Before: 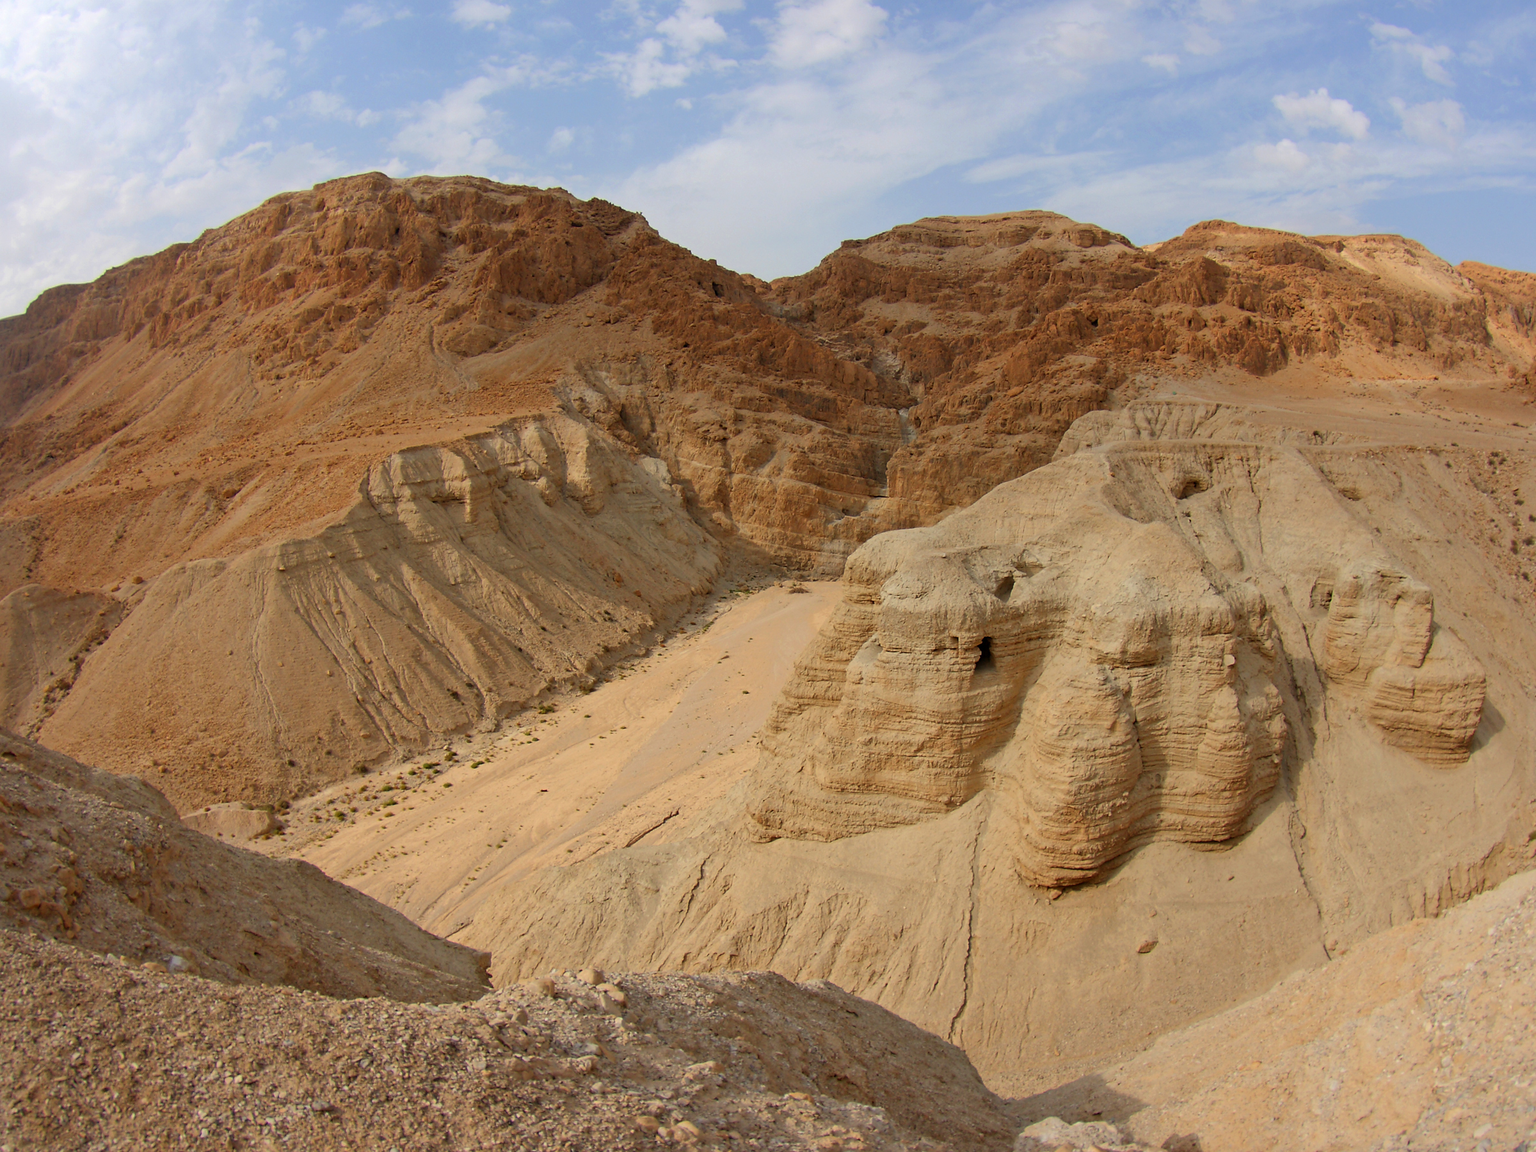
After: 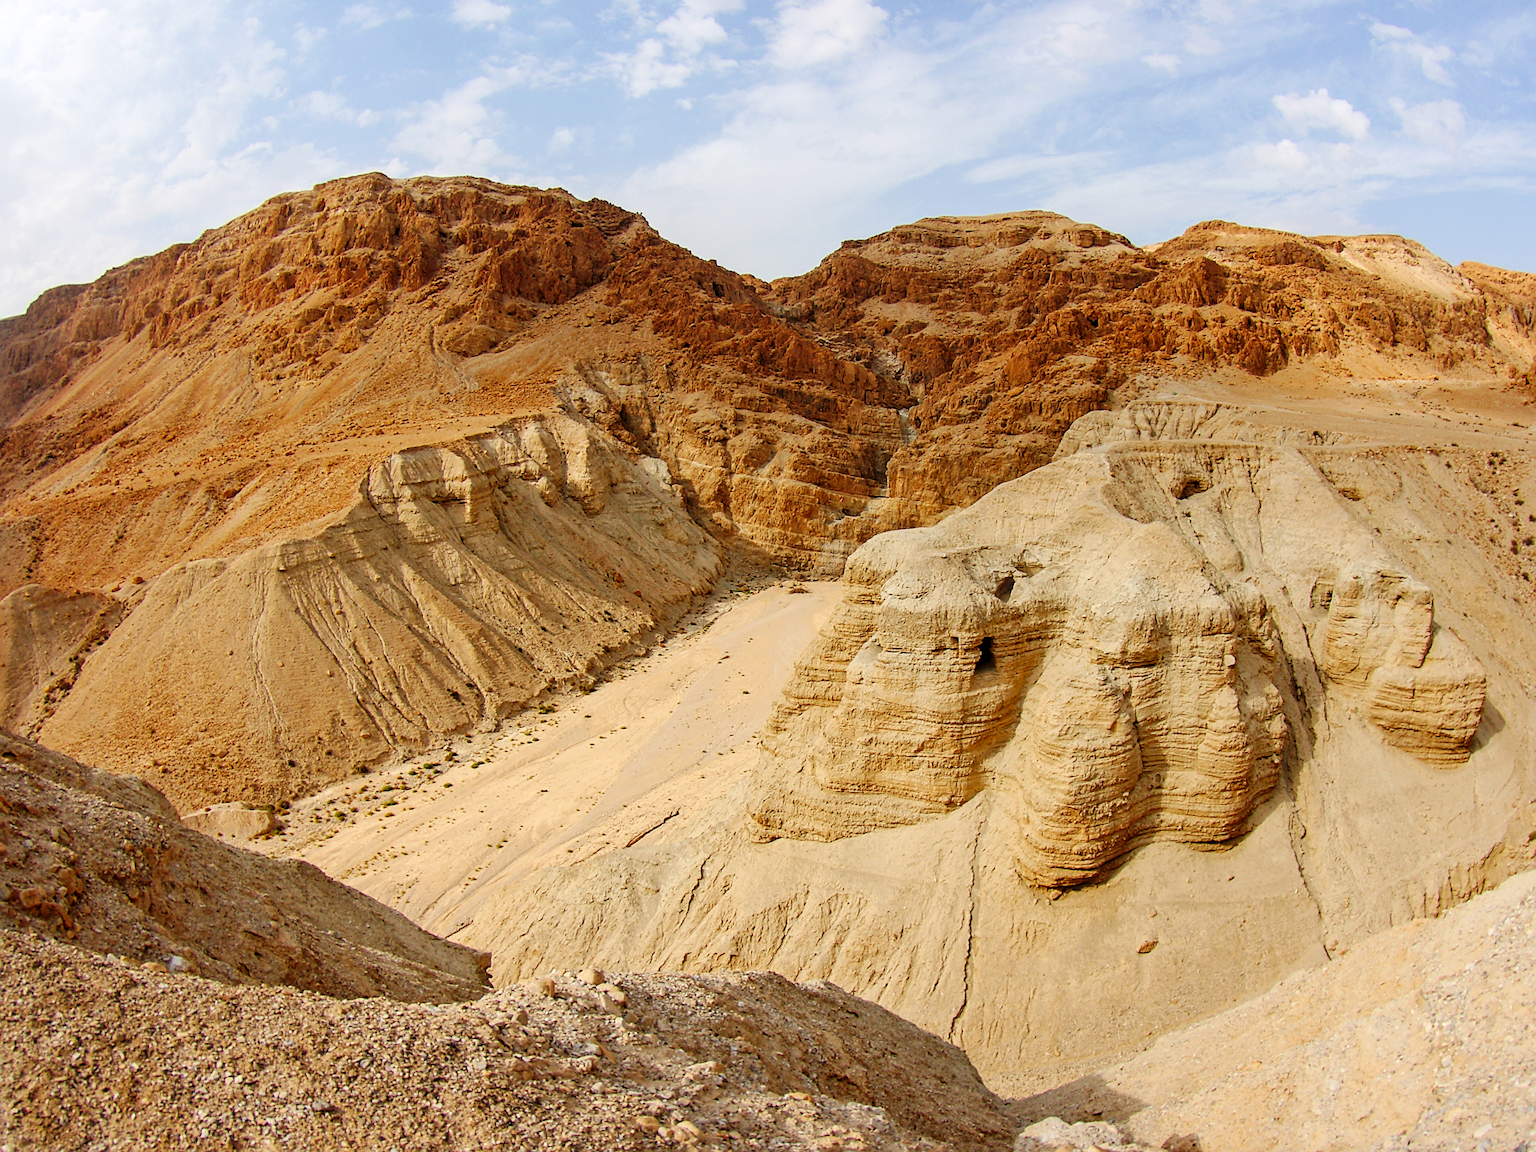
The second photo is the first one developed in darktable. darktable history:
base curve: curves: ch0 [(0, 0) (0.036, 0.025) (0.121, 0.166) (0.206, 0.329) (0.605, 0.79) (1, 1)], preserve colors none
local contrast: on, module defaults
sharpen: on, module defaults
